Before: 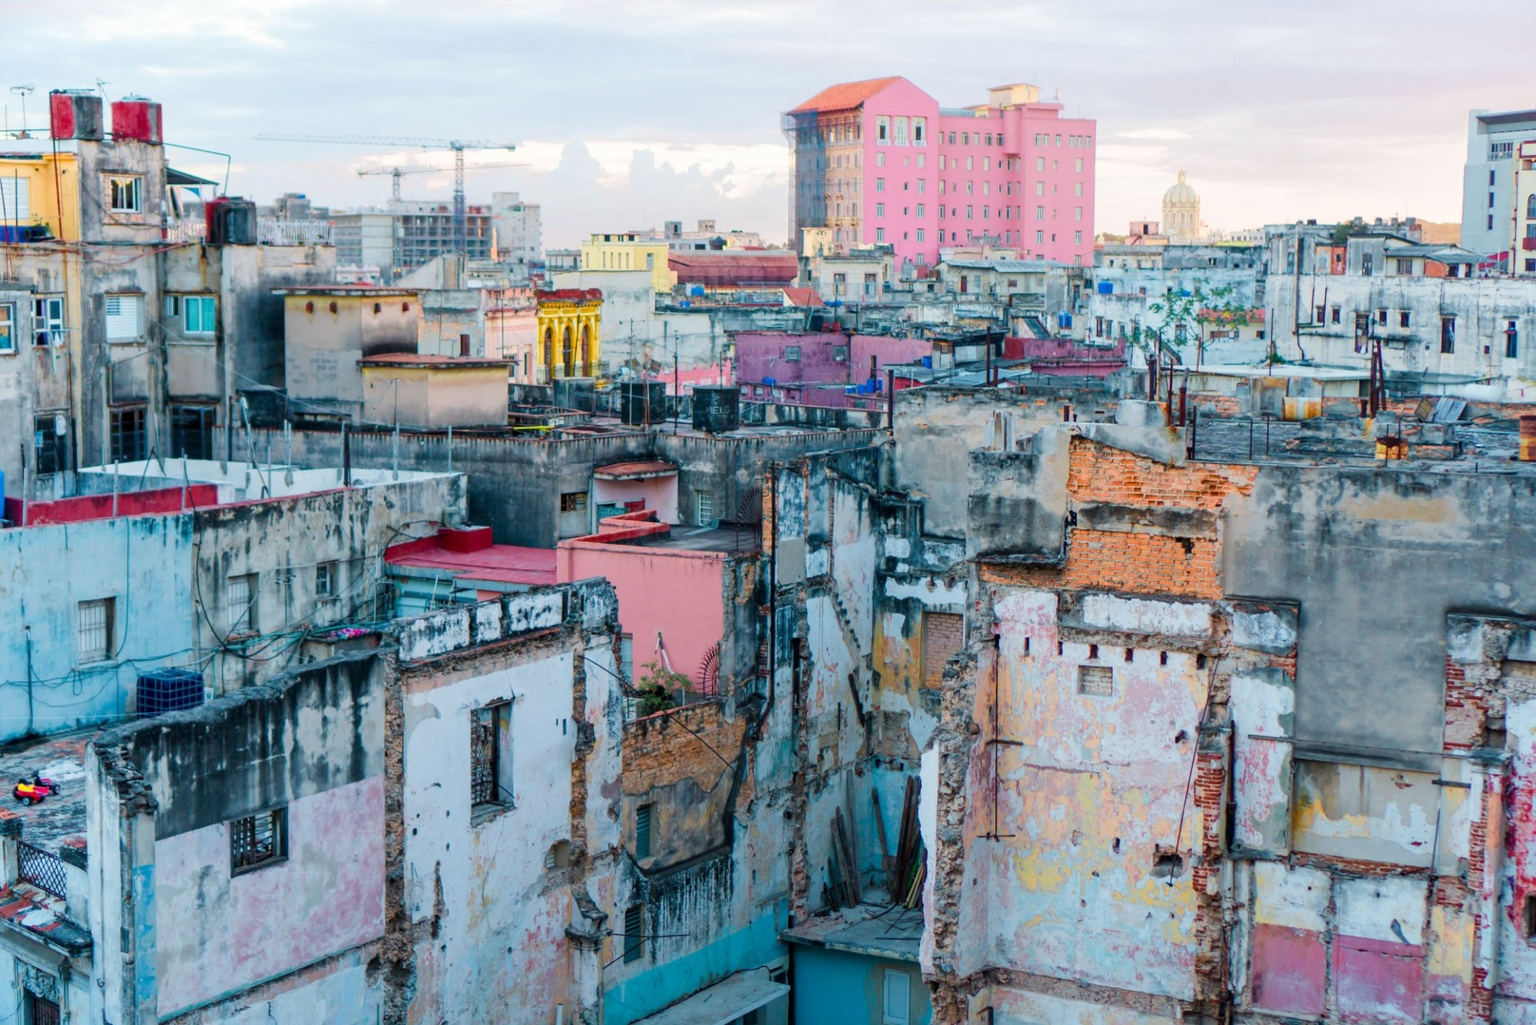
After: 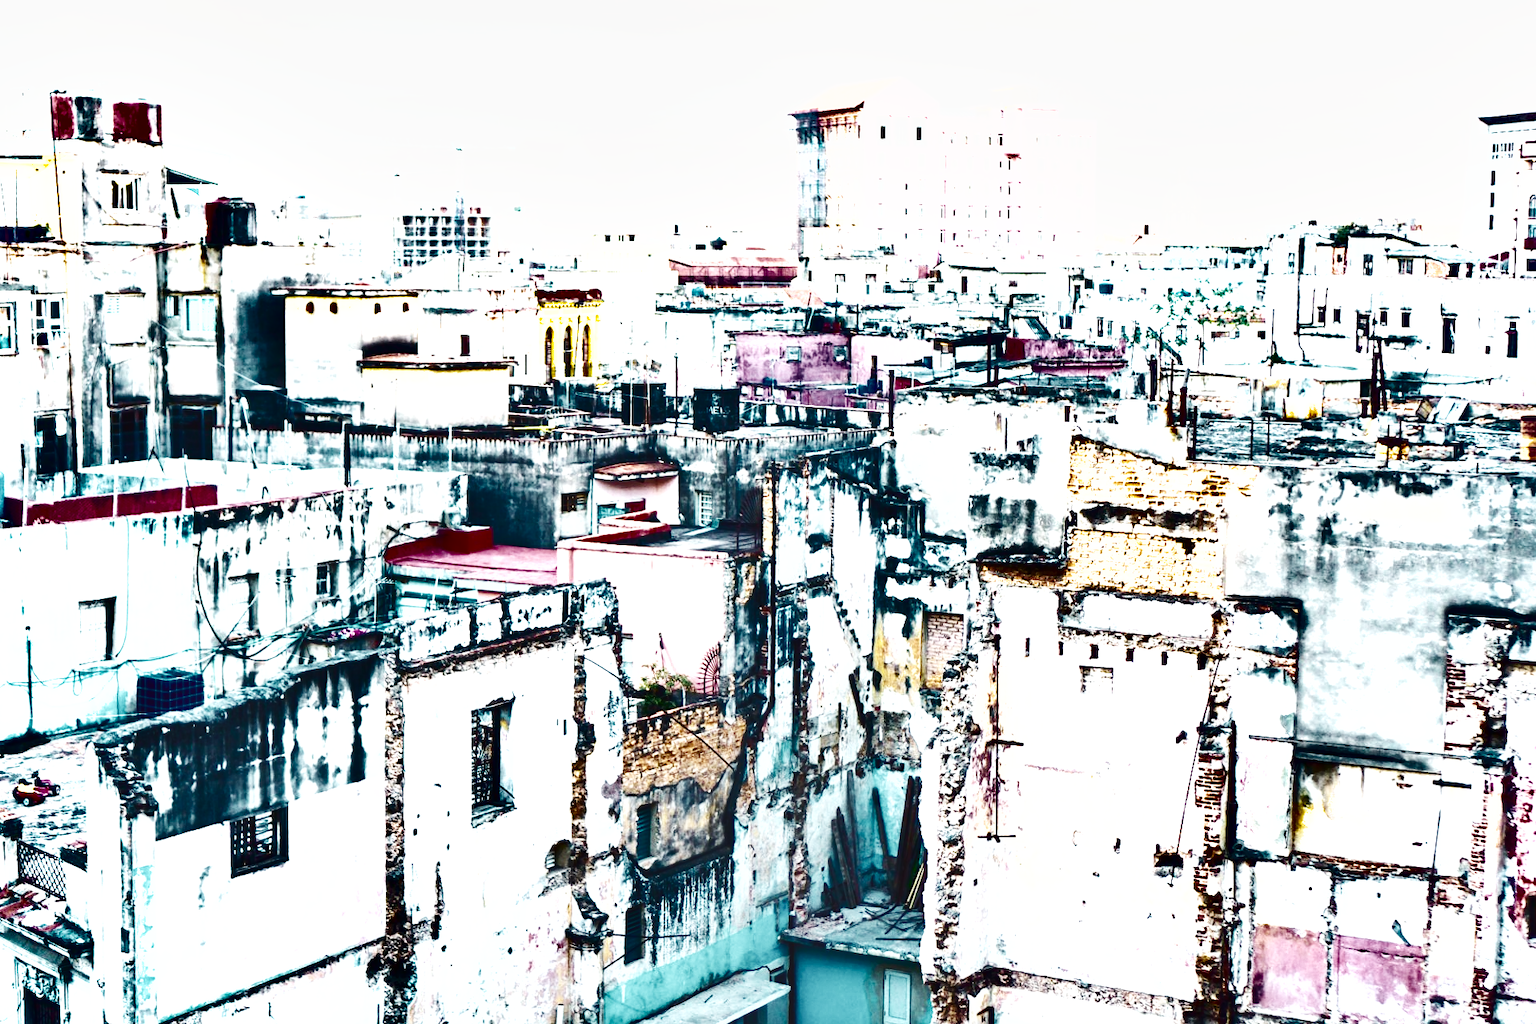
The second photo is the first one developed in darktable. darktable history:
exposure: black level correction 0, exposure 1.1 EV, compensate exposure bias true, compensate highlight preservation false
base curve: curves: ch0 [(0, 0) (0.012, 0.01) (0.073, 0.168) (0.31, 0.711) (0.645, 0.957) (1, 1)], preserve colors none
color balance rgb: shadows lift › chroma 3%, shadows lift › hue 280.8°, power › hue 330°, highlights gain › chroma 3%, highlights gain › hue 75.6°, global offset › luminance 2%, perceptual saturation grading › global saturation 20%, perceptual saturation grading › highlights -25%, perceptual saturation grading › shadows 50%, global vibrance 20.33%
shadows and highlights: shadows 24.5, highlights -78.15, soften with gaussian
color zones: curves: ch1 [(0, 0.292) (0.001, 0.292) (0.2, 0.264) (0.4, 0.248) (0.6, 0.248) (0.8, 0.264) (0.999, 0.292) (1, 0.292)]
levels: levels [0, 0.48, 0.961]
